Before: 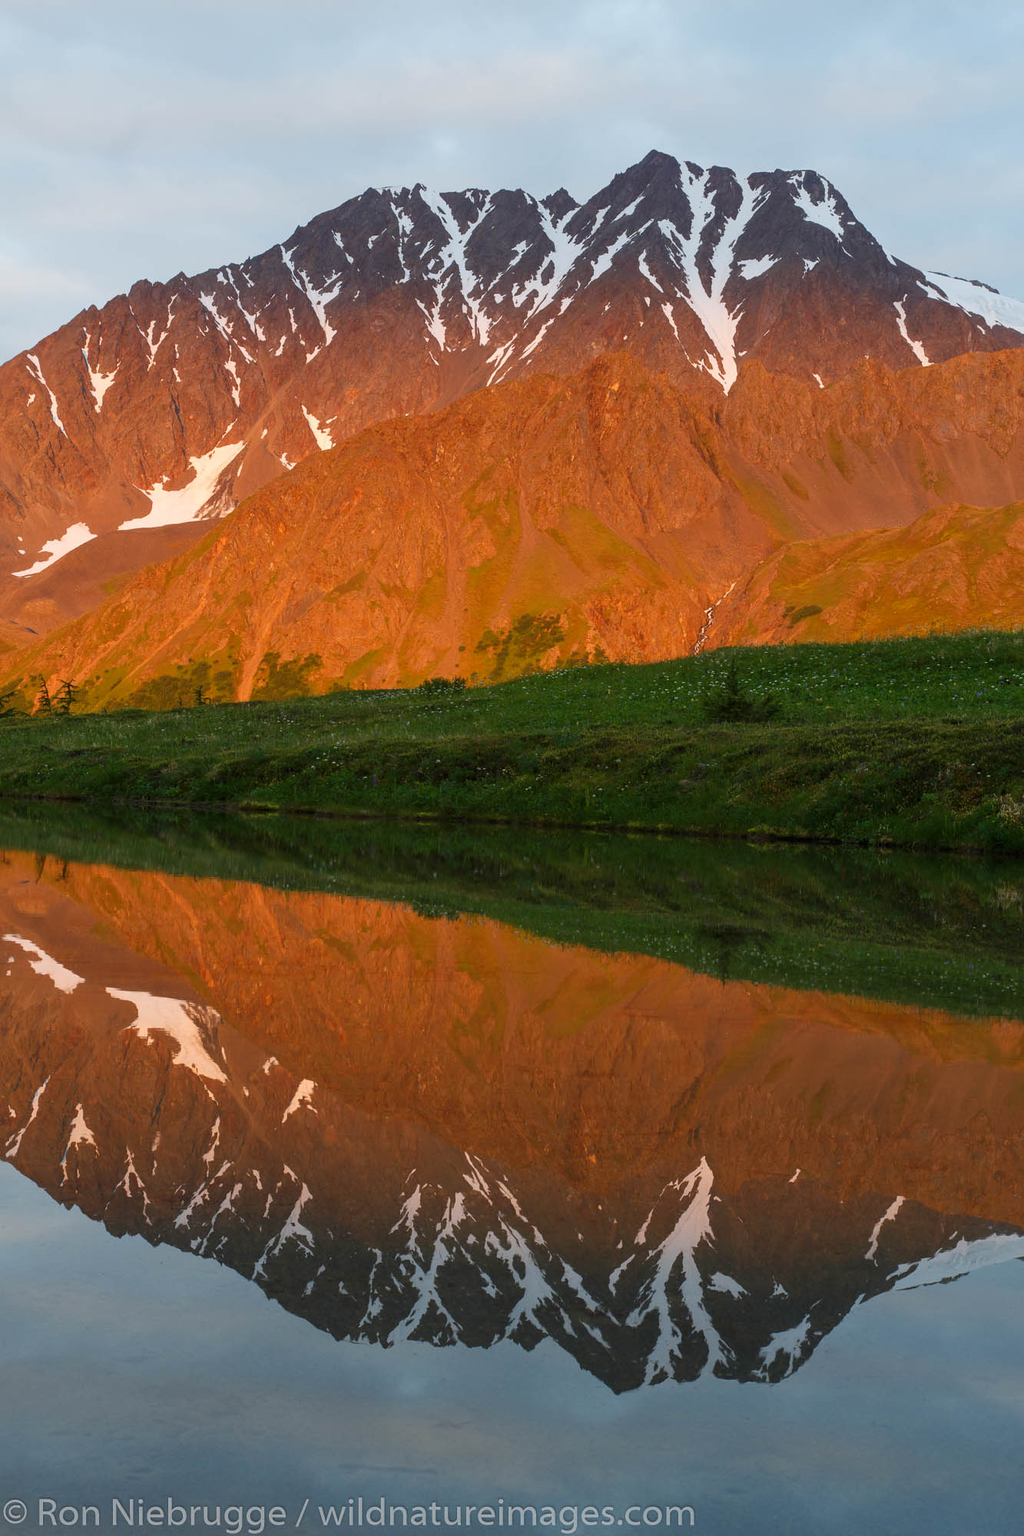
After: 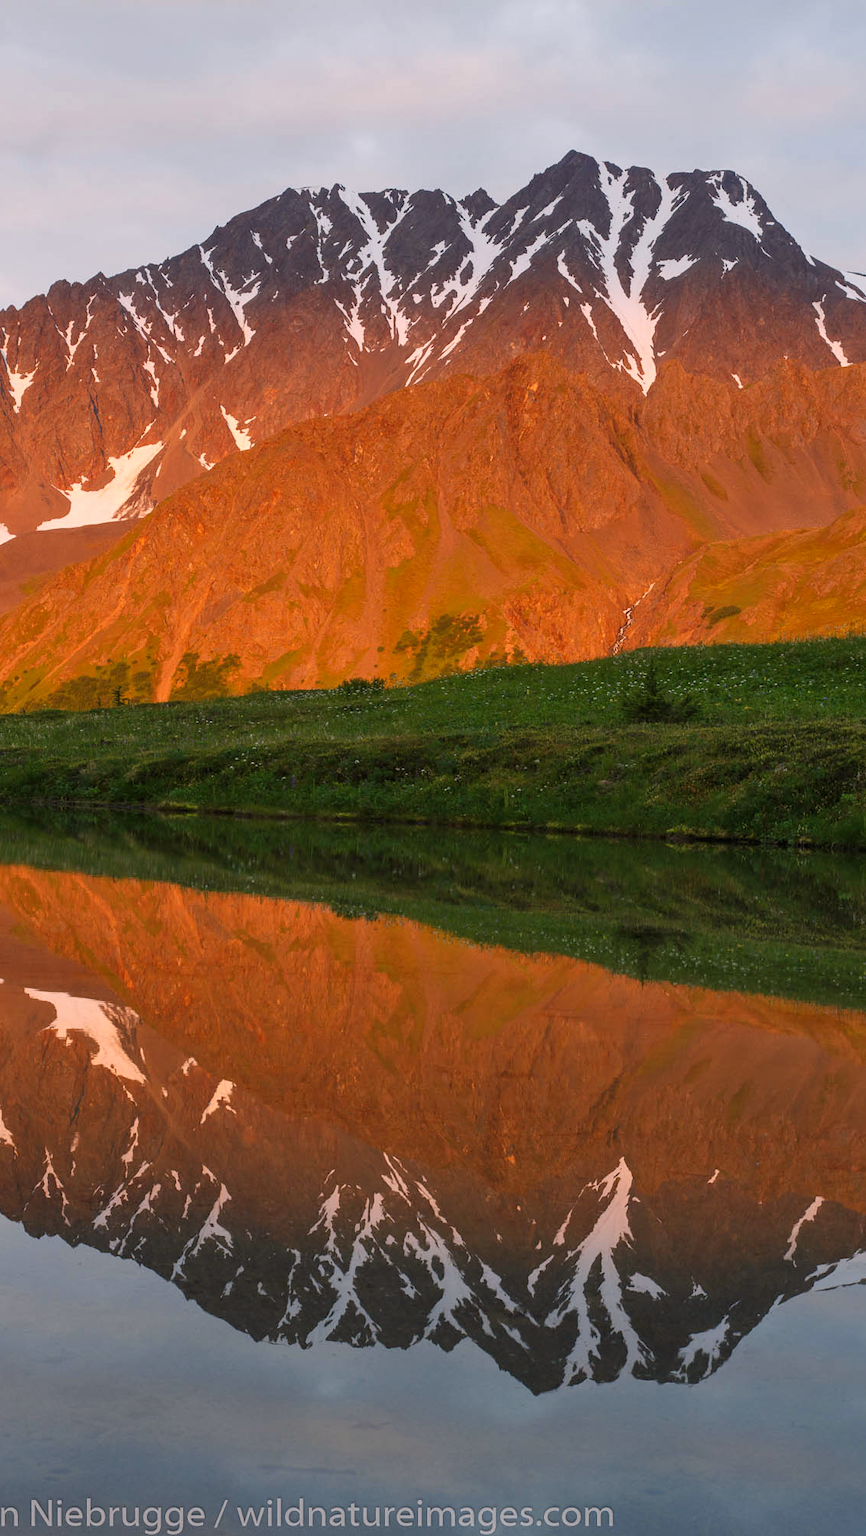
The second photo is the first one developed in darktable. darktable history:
color correction: highlights a* 8.07, highlights b* 3.76
crop: left 7.983%, right 7.355%
shadows and highlights: shadows 37.75, highlights -27.44, soften with gaussian
